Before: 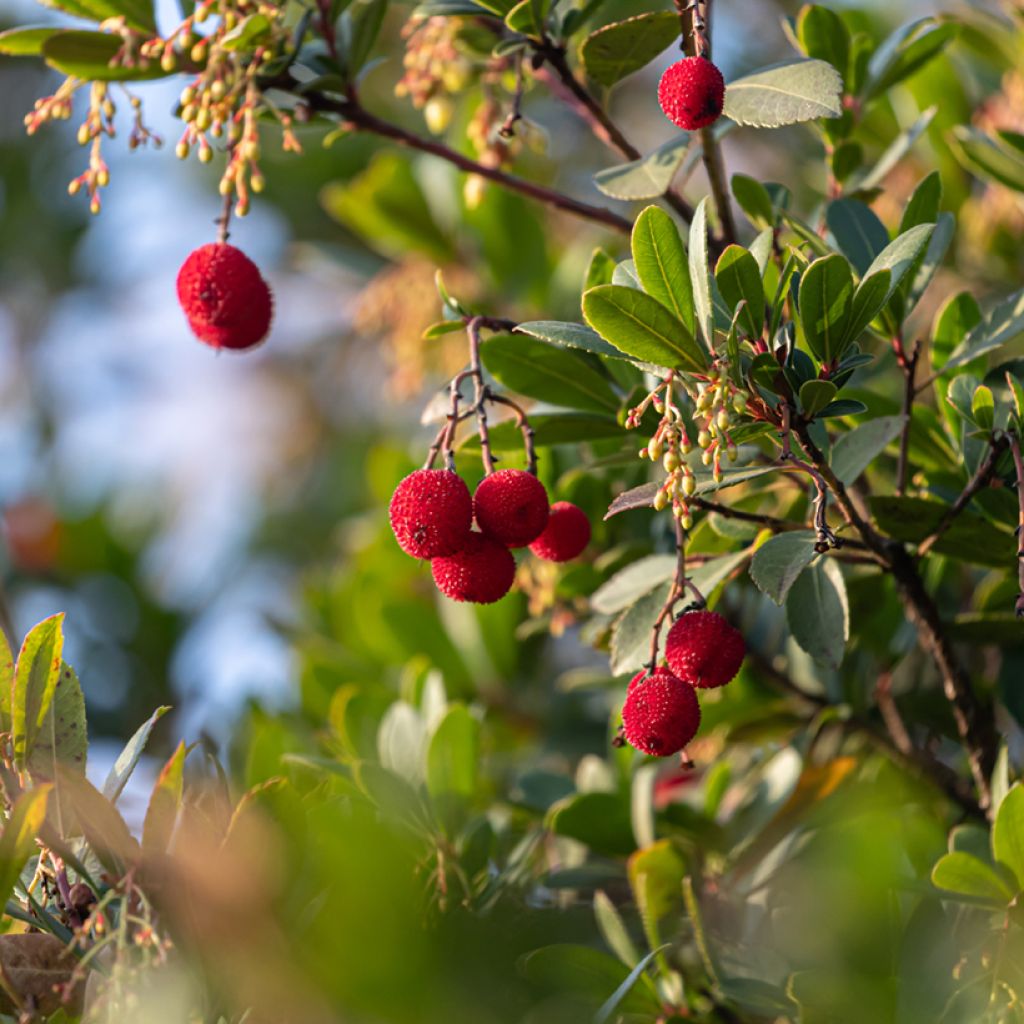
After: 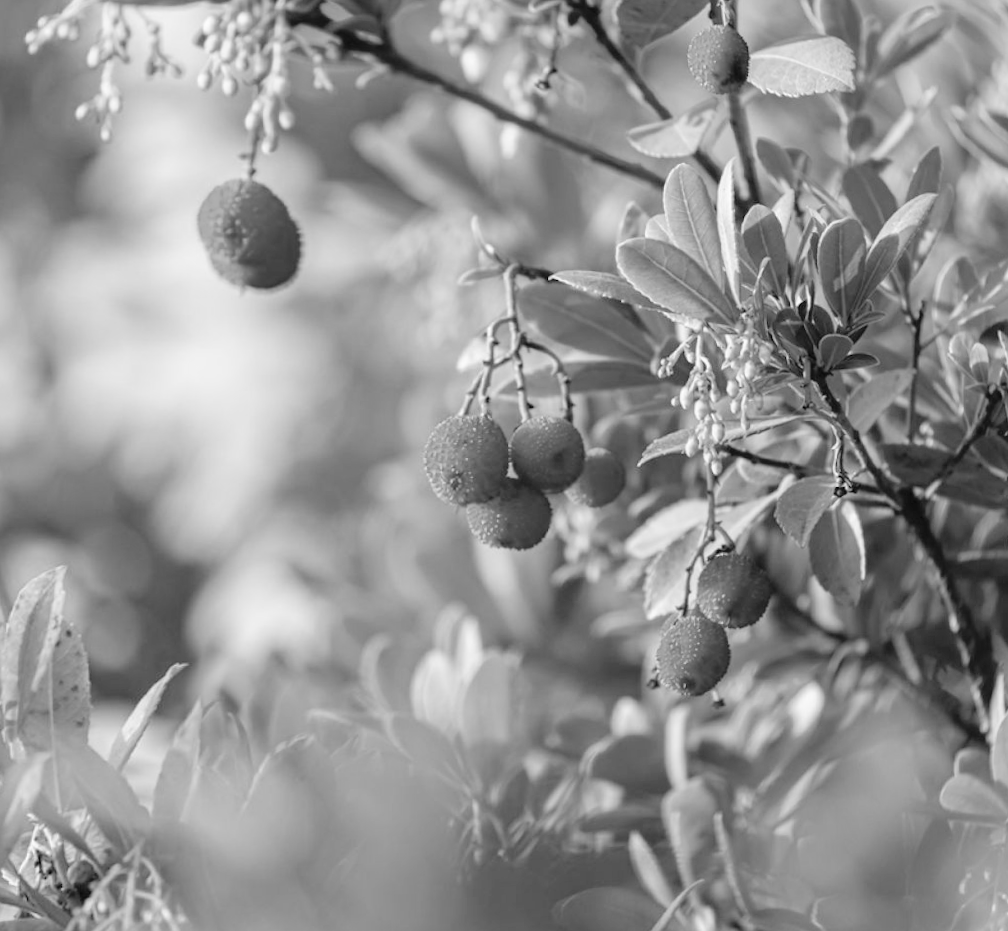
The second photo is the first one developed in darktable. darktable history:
rotate and perspective: rotation -0.013°, lens shift (vertical) -0.027, lens shift (horizontal) 0.178, crop left 0.016, crop right 0.989, crop top 0.082, crop bottom 0.918
global tonemap: drago (0.7, 100)
monochrome: on, module defaults
